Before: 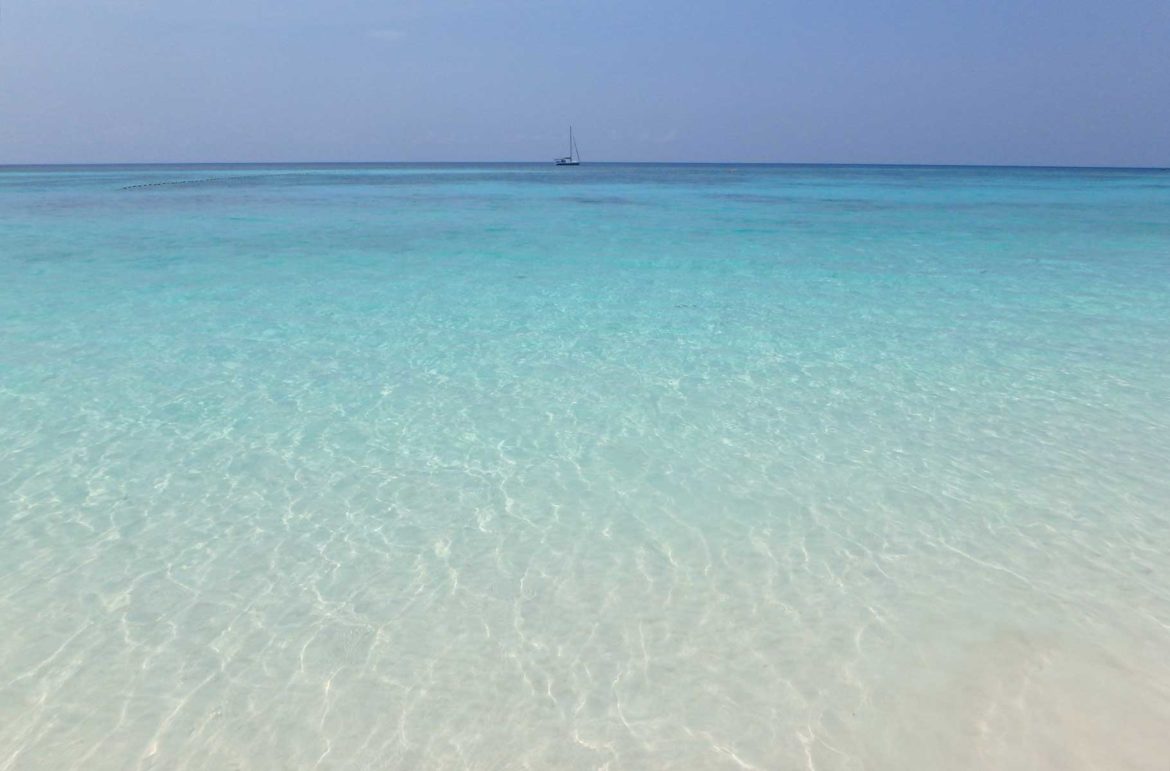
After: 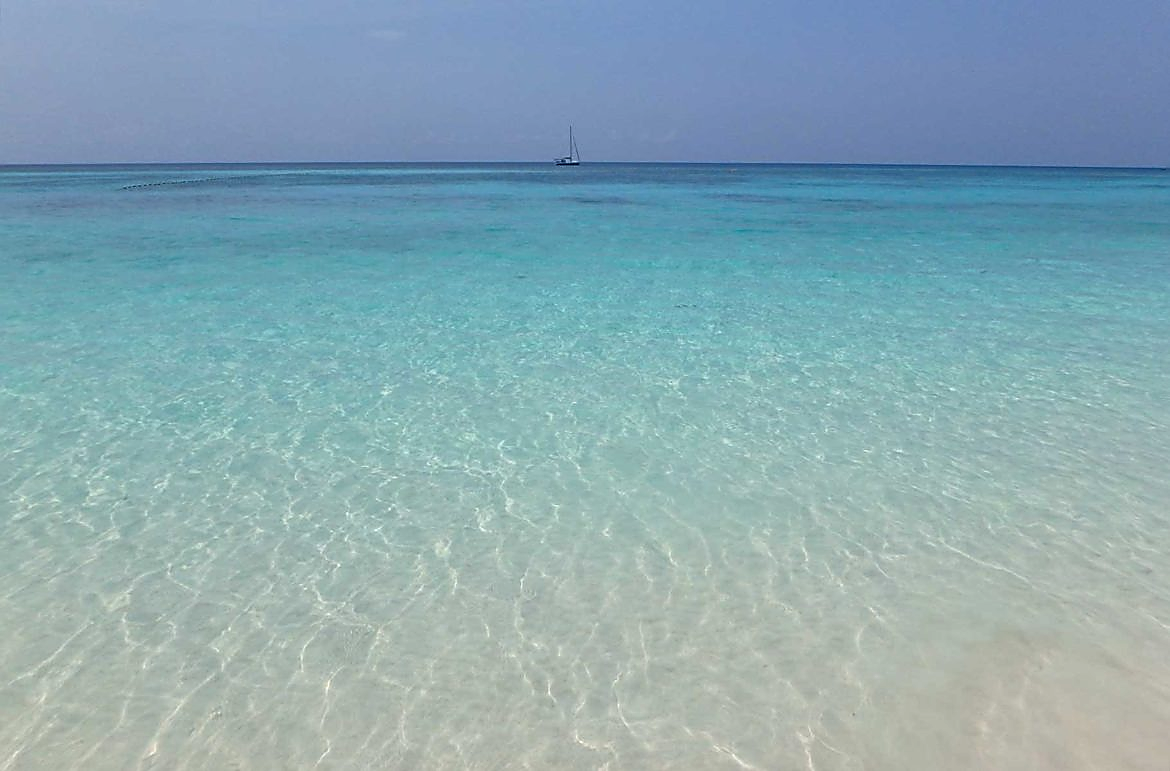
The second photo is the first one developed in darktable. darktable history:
shadows and highlights: radius 264.75, soften with gaussian
sharpen: radius 1.4, amount 1.25, threshold 0.7
